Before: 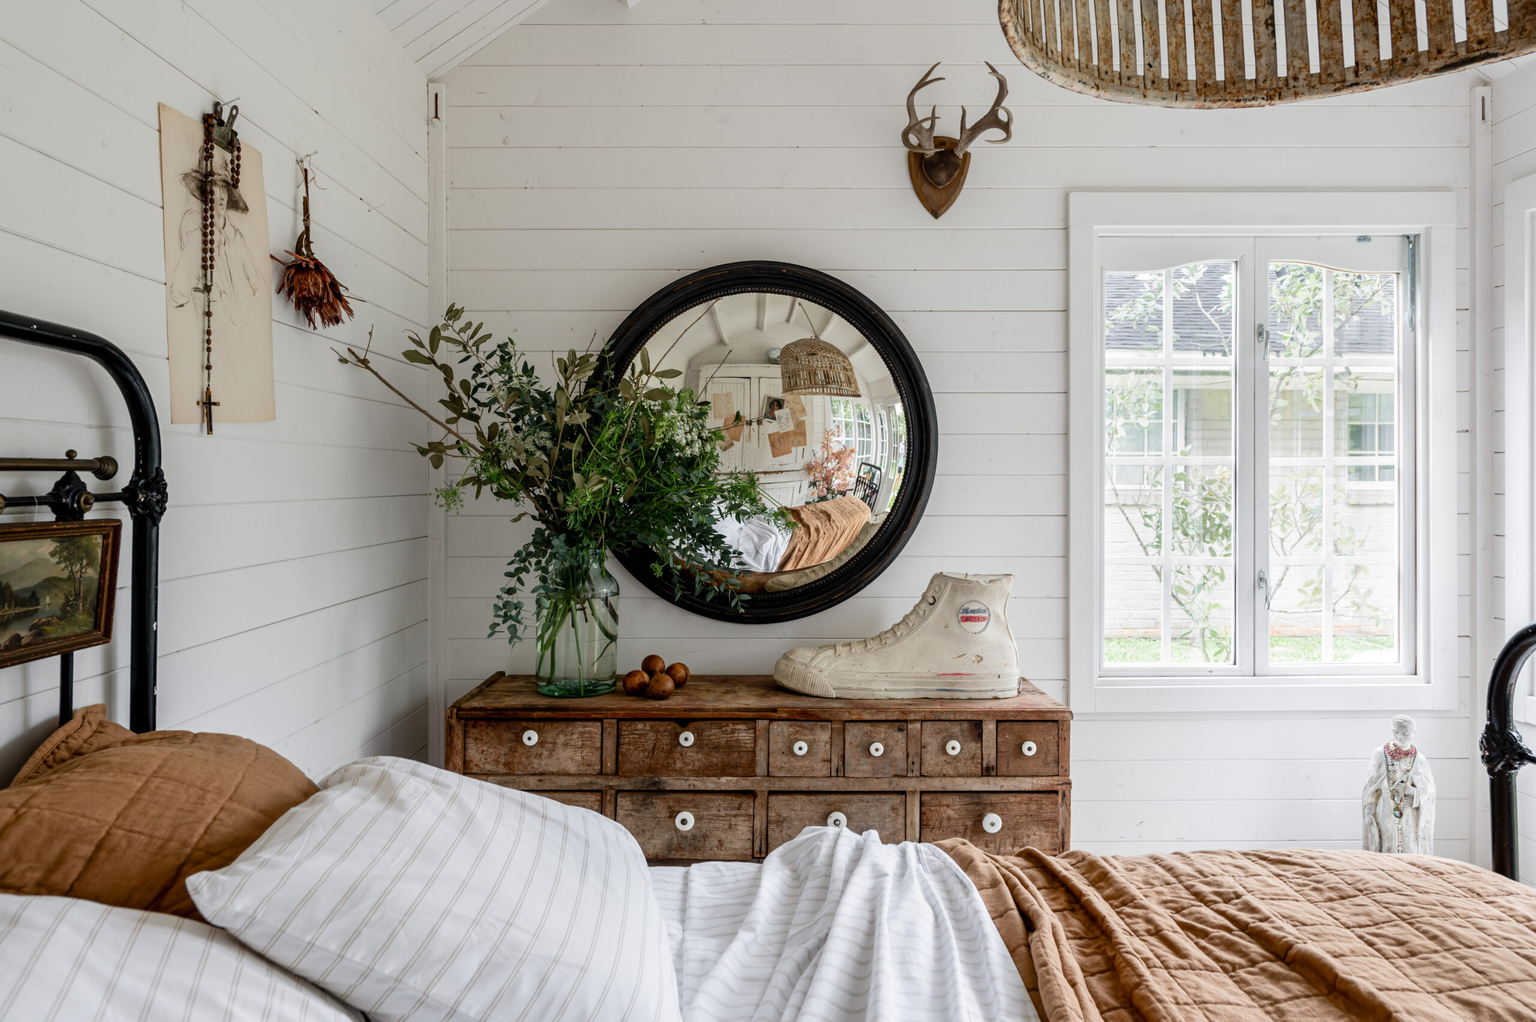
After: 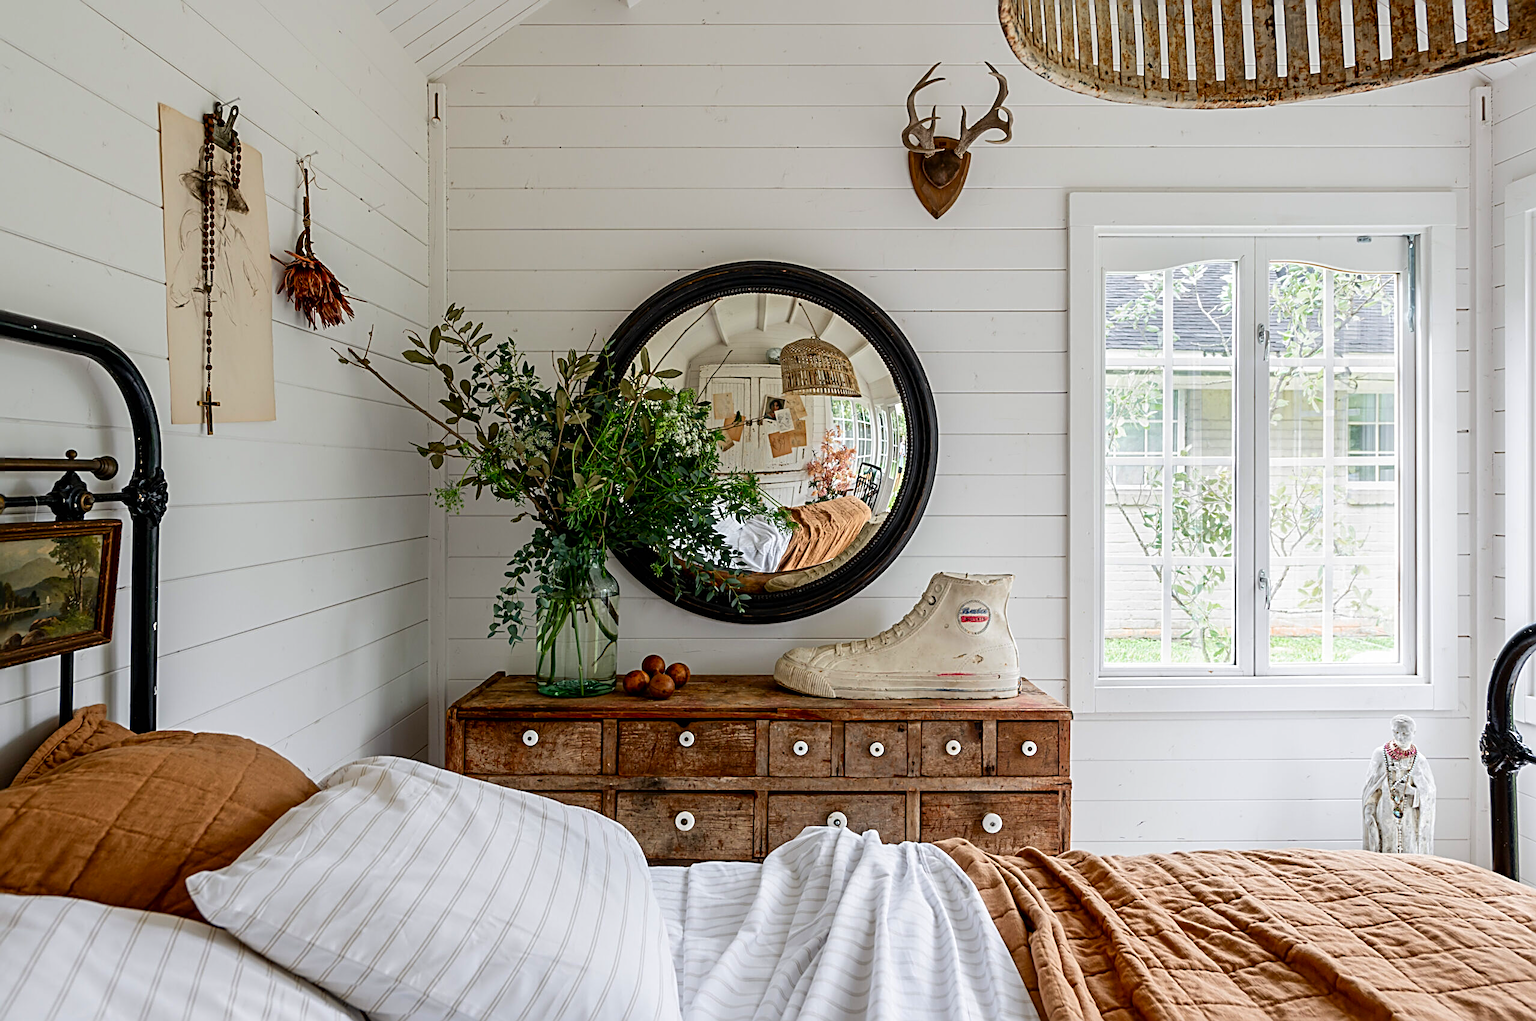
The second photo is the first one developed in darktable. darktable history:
sharpen: radius 3.039, amount 0.758
contrast brightness saturation: brightness -0.023, saturation 0.355
